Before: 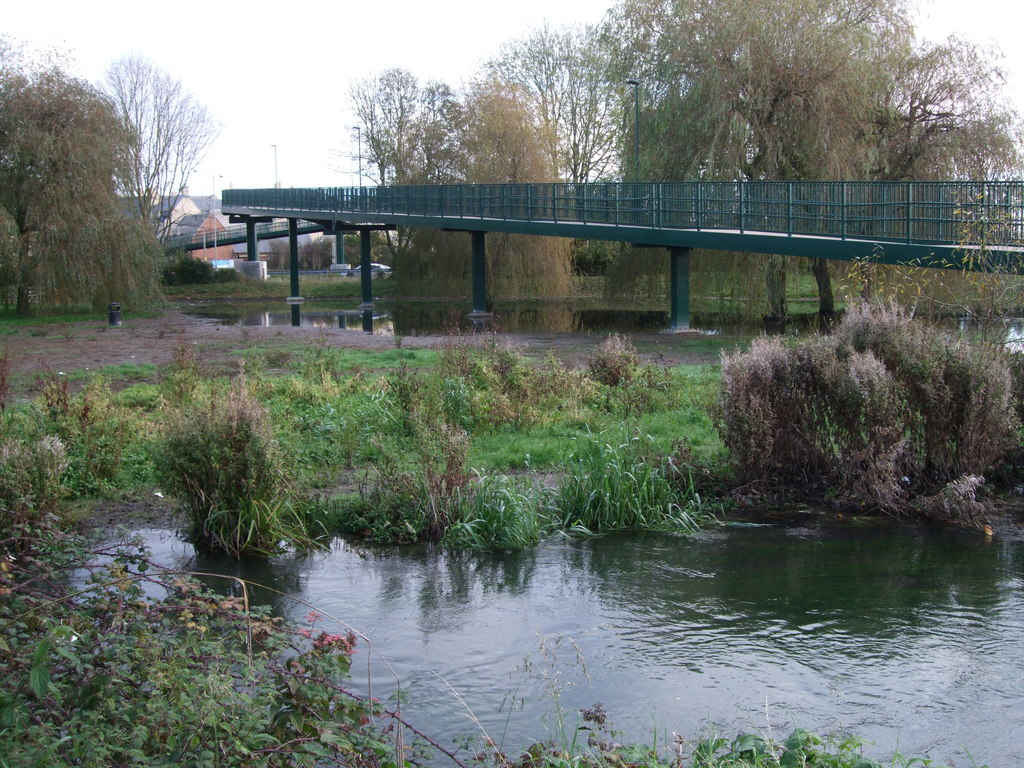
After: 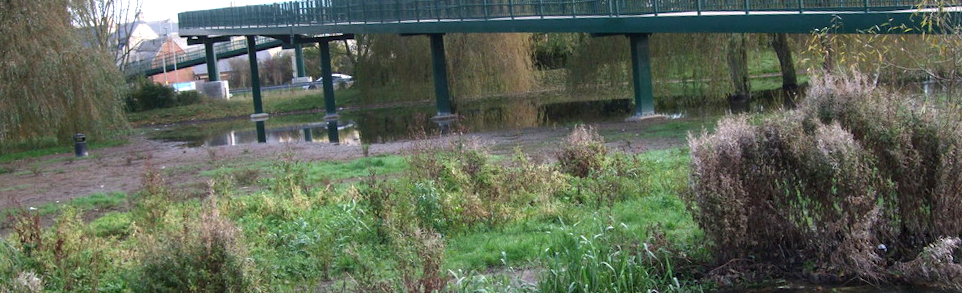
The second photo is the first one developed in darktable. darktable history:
exposure: black level correction 0.001, exposure 0.5 EV, compensate exposure bias true, compensate highlight preservation false
crop and rotate: top 23.84%, bottom 34.294%
rotate and perspective: rotation -4.57°, crop left 0.054, crop right 0.944, crop top 0.087, crop bottom 0.914
